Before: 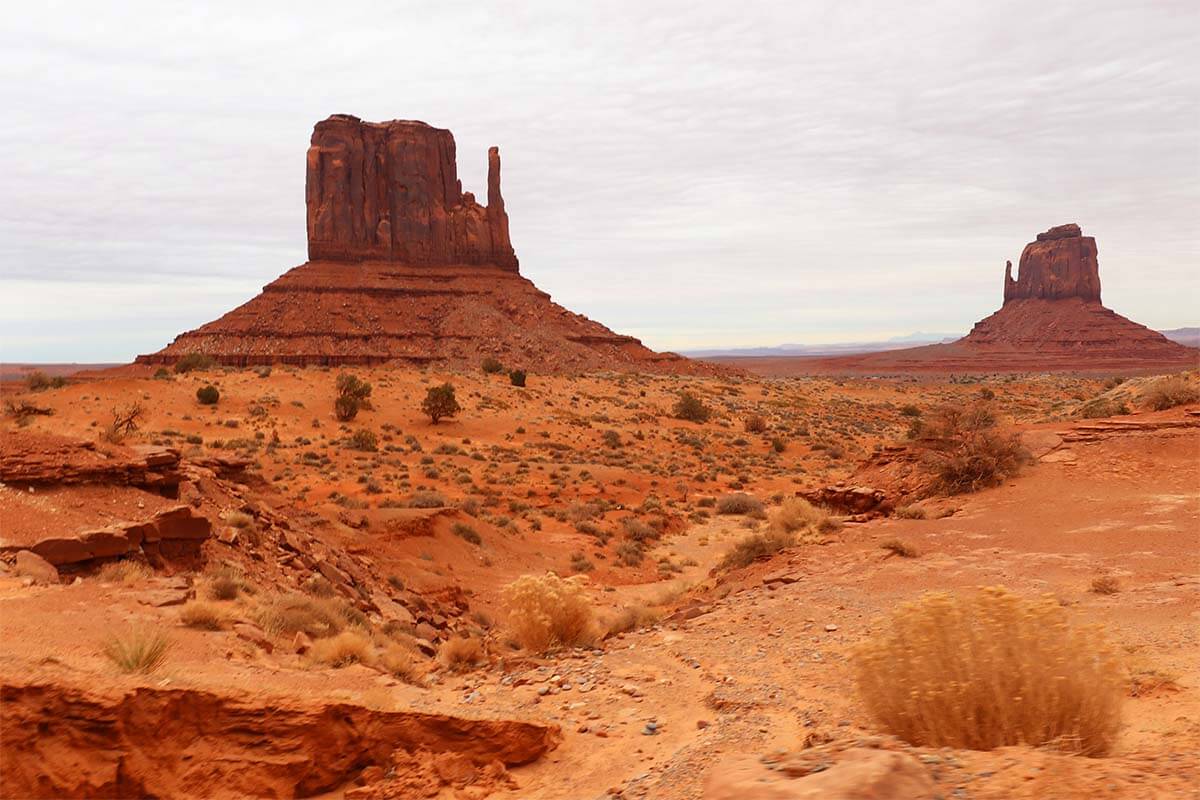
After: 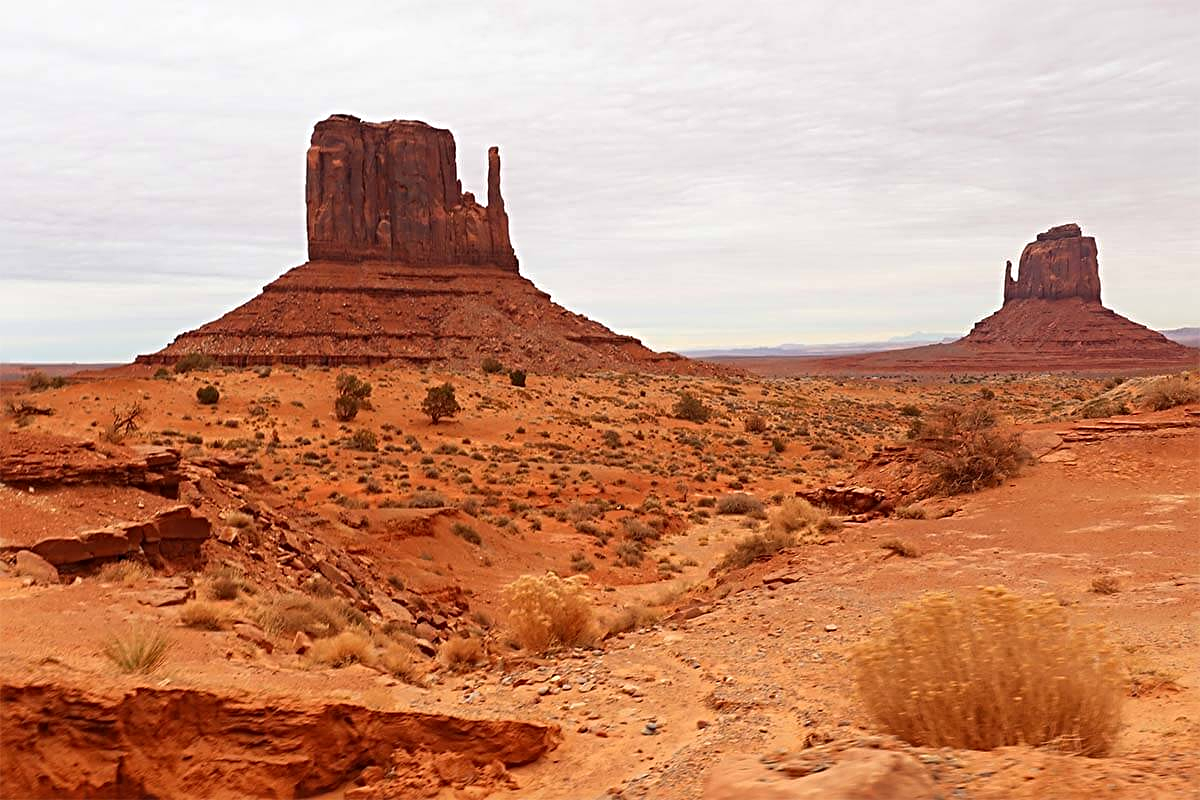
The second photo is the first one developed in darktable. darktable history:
sharpen: radius 3.965
